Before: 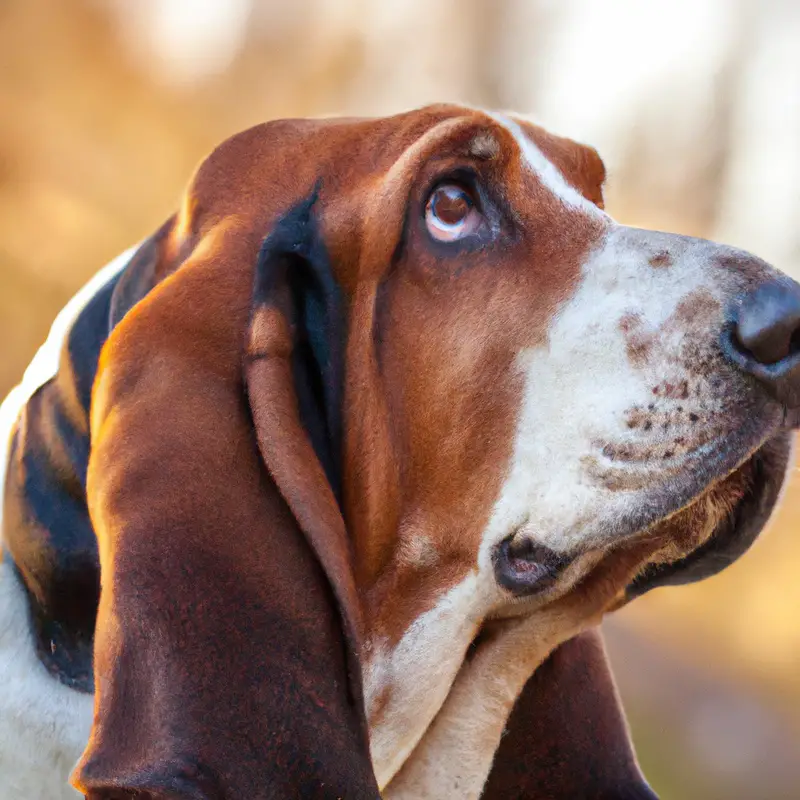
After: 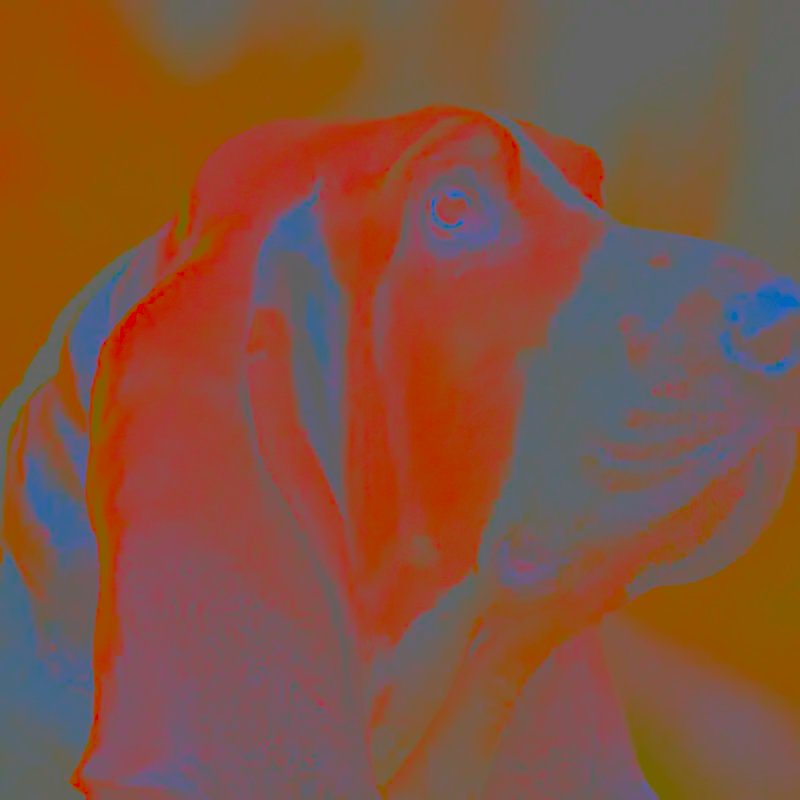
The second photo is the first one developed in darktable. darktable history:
contrast brightness saturation: contrast -0.98, brightness -0.163, saturation 0.742
shadows and highlights: low approximation 0.01, soften with gaussian
